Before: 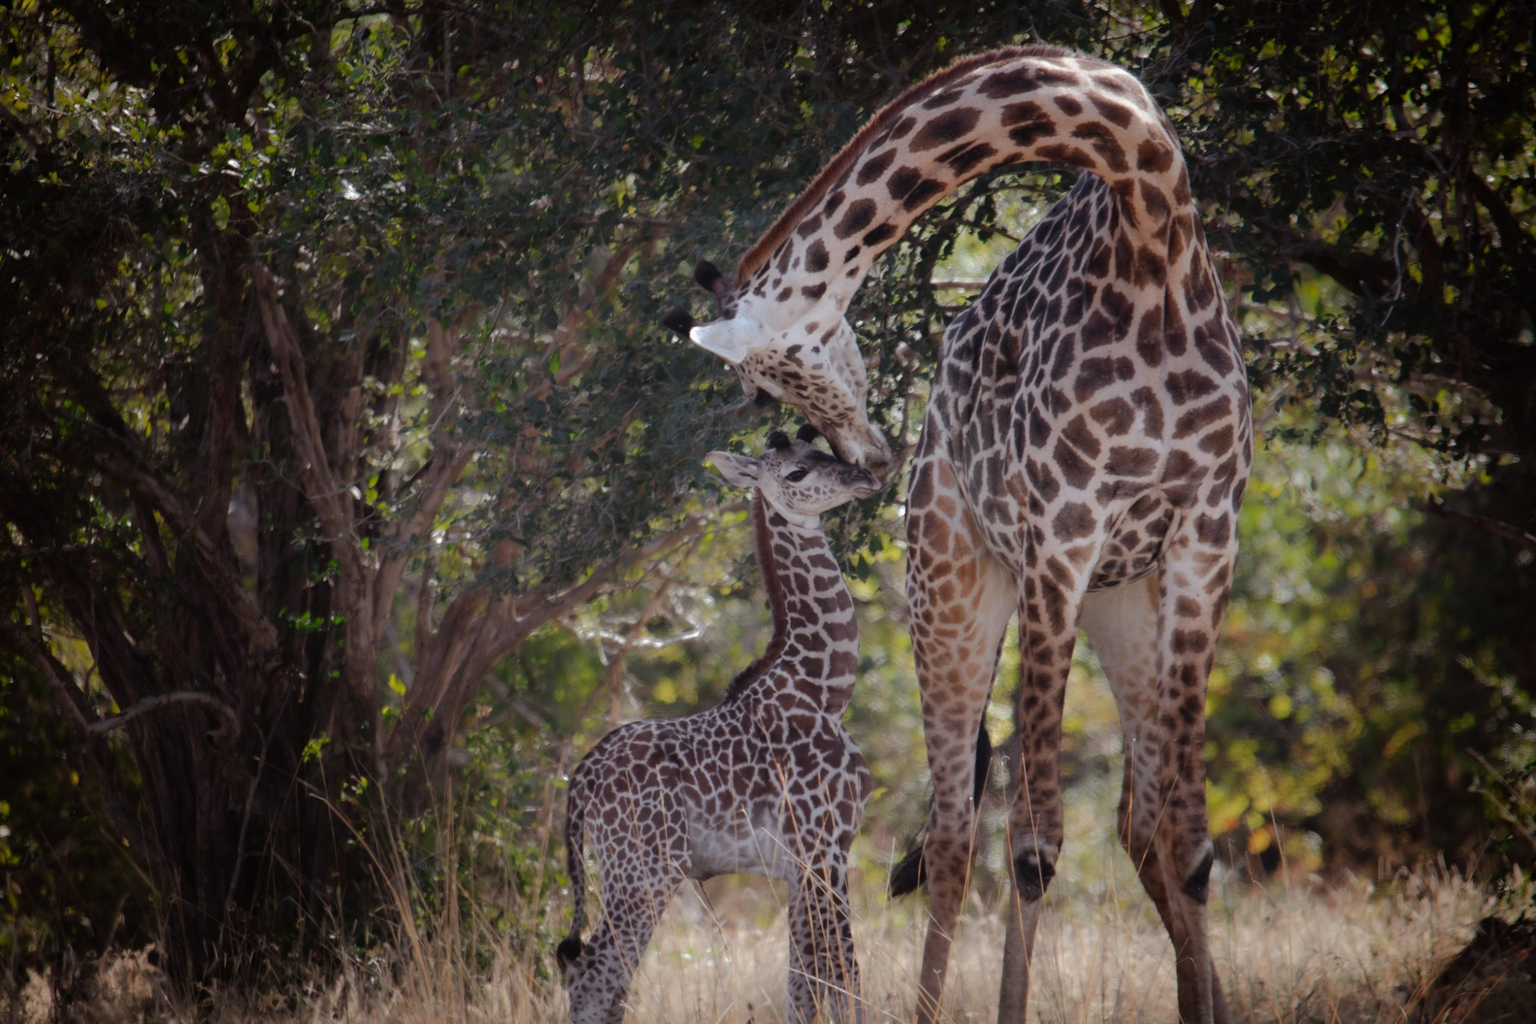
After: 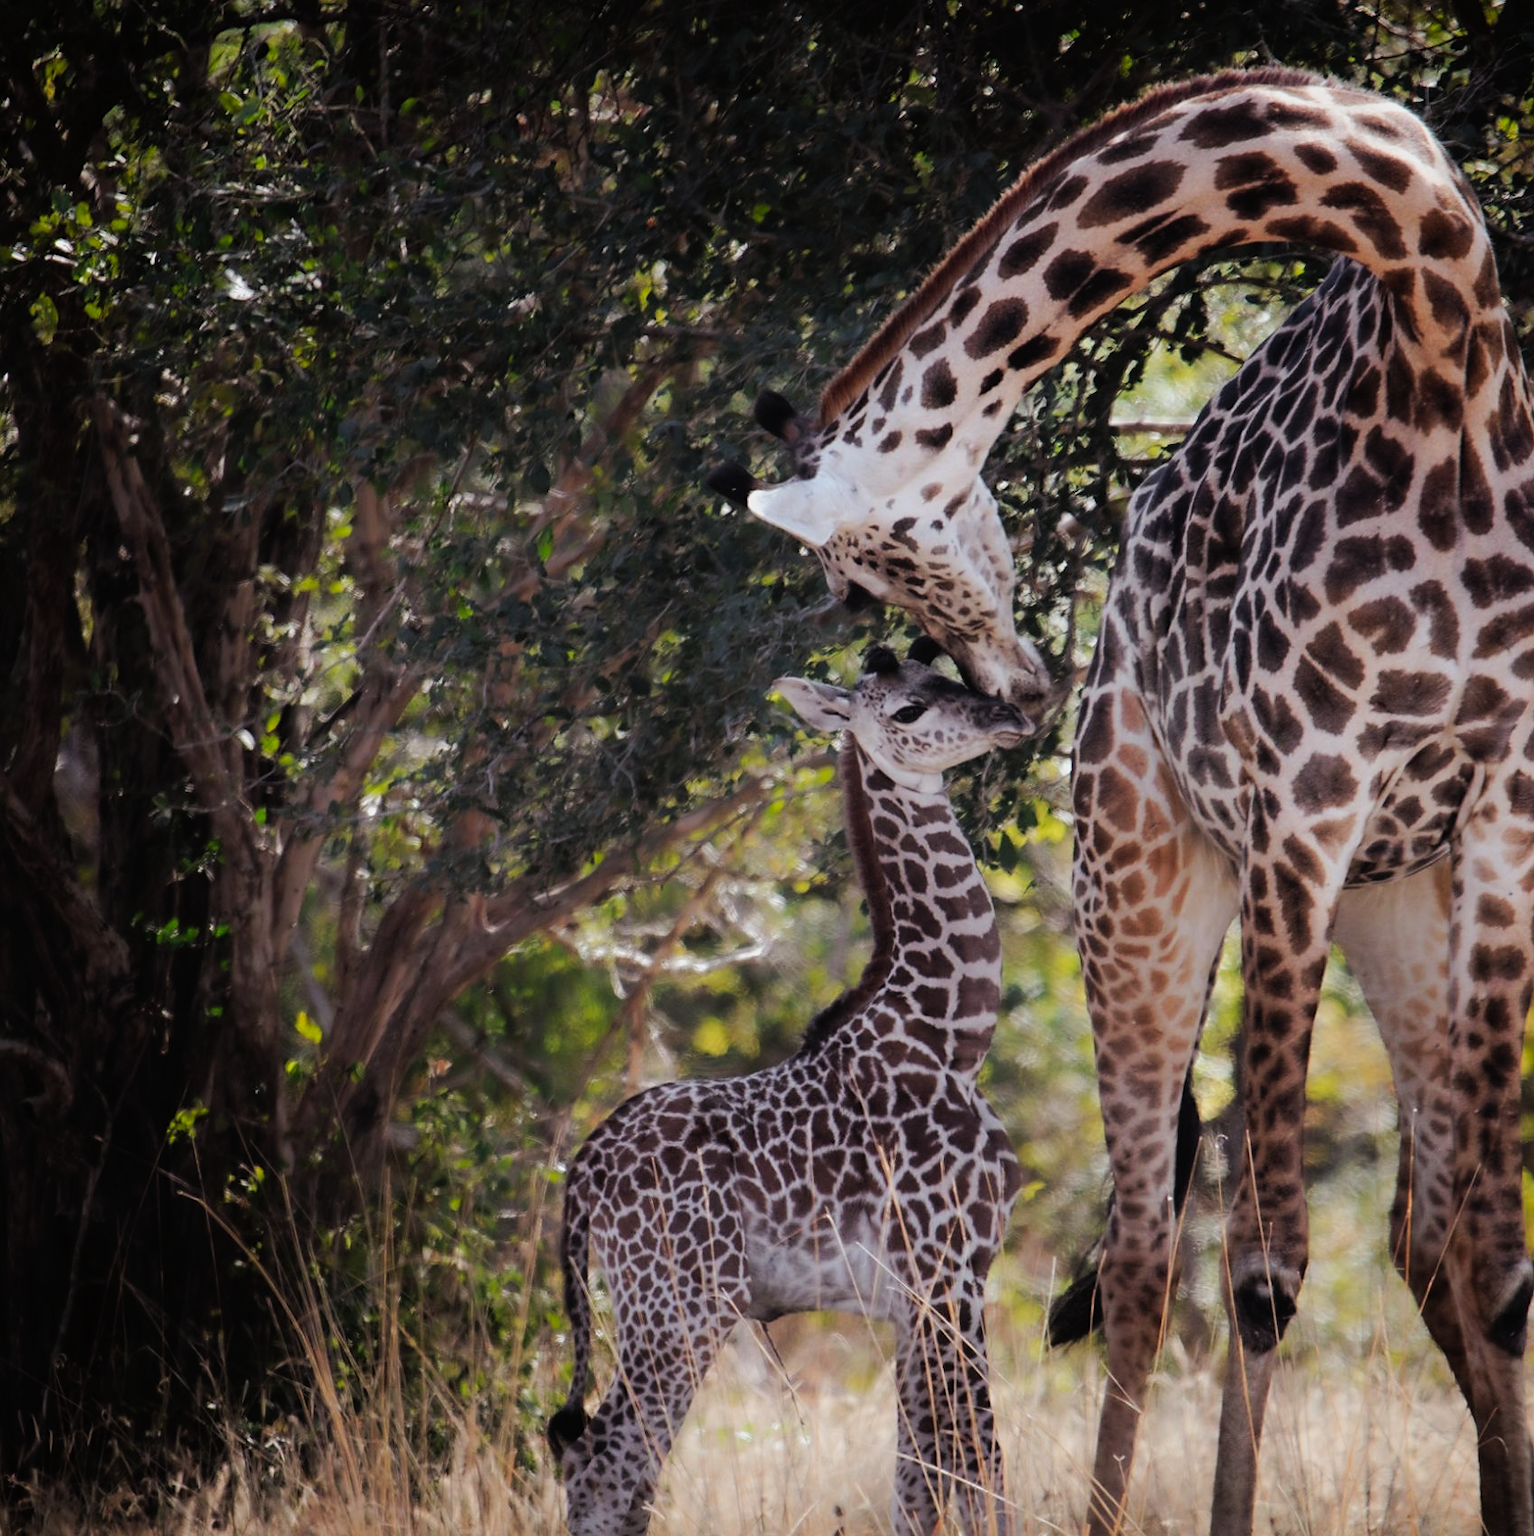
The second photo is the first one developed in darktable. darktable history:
sharpen: radius 1.819, amount 0.415, threshold 1.66
tone curve: curves: ch0 [(0, 0) (0.003, 0.011) (0.011, 0.019) (0.025, 0.03) (0.044, 0.045) (0.069, 0.061) (0.1, 0.085) (0.136, 0.119) (0.177, 0.159) (0.224, 0.205) (0.277, 0.261) (0.335, 0.329) (0.399, 0.407) (0.468, 0.508) (0.543, 0.606) (0.623, 0.71) (0.709, 0.815) (0.801, 0.903) (0.898, 0.957) (1, 1)], preserve colors none
filmic rgb: black relative exposure -7.78 EV, white relative exposure 4.31 EV, hardness 3.88
crop and rotate: left 12.494%, right 20.928%
